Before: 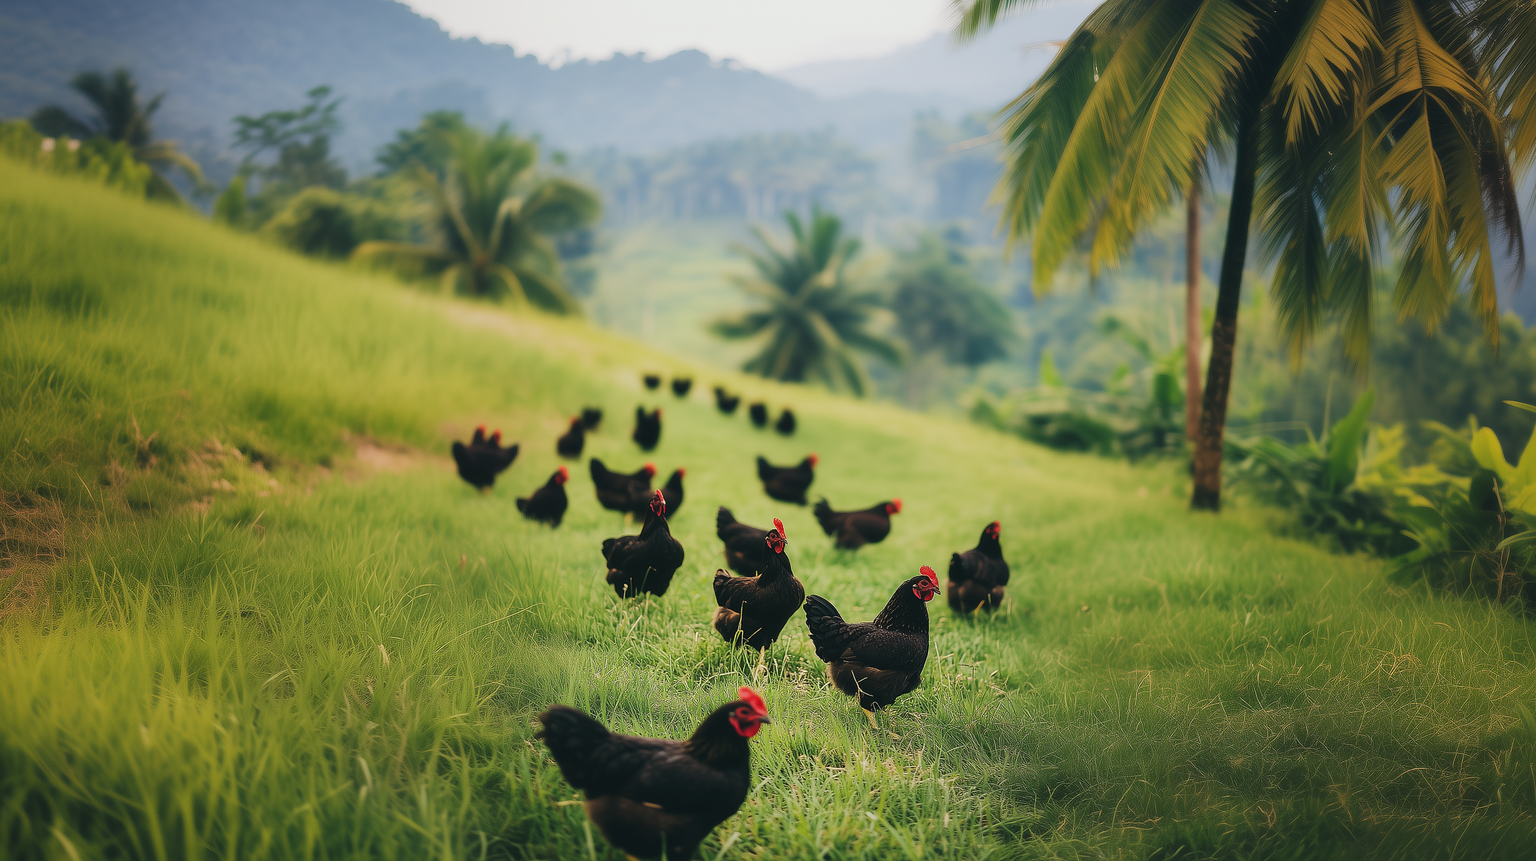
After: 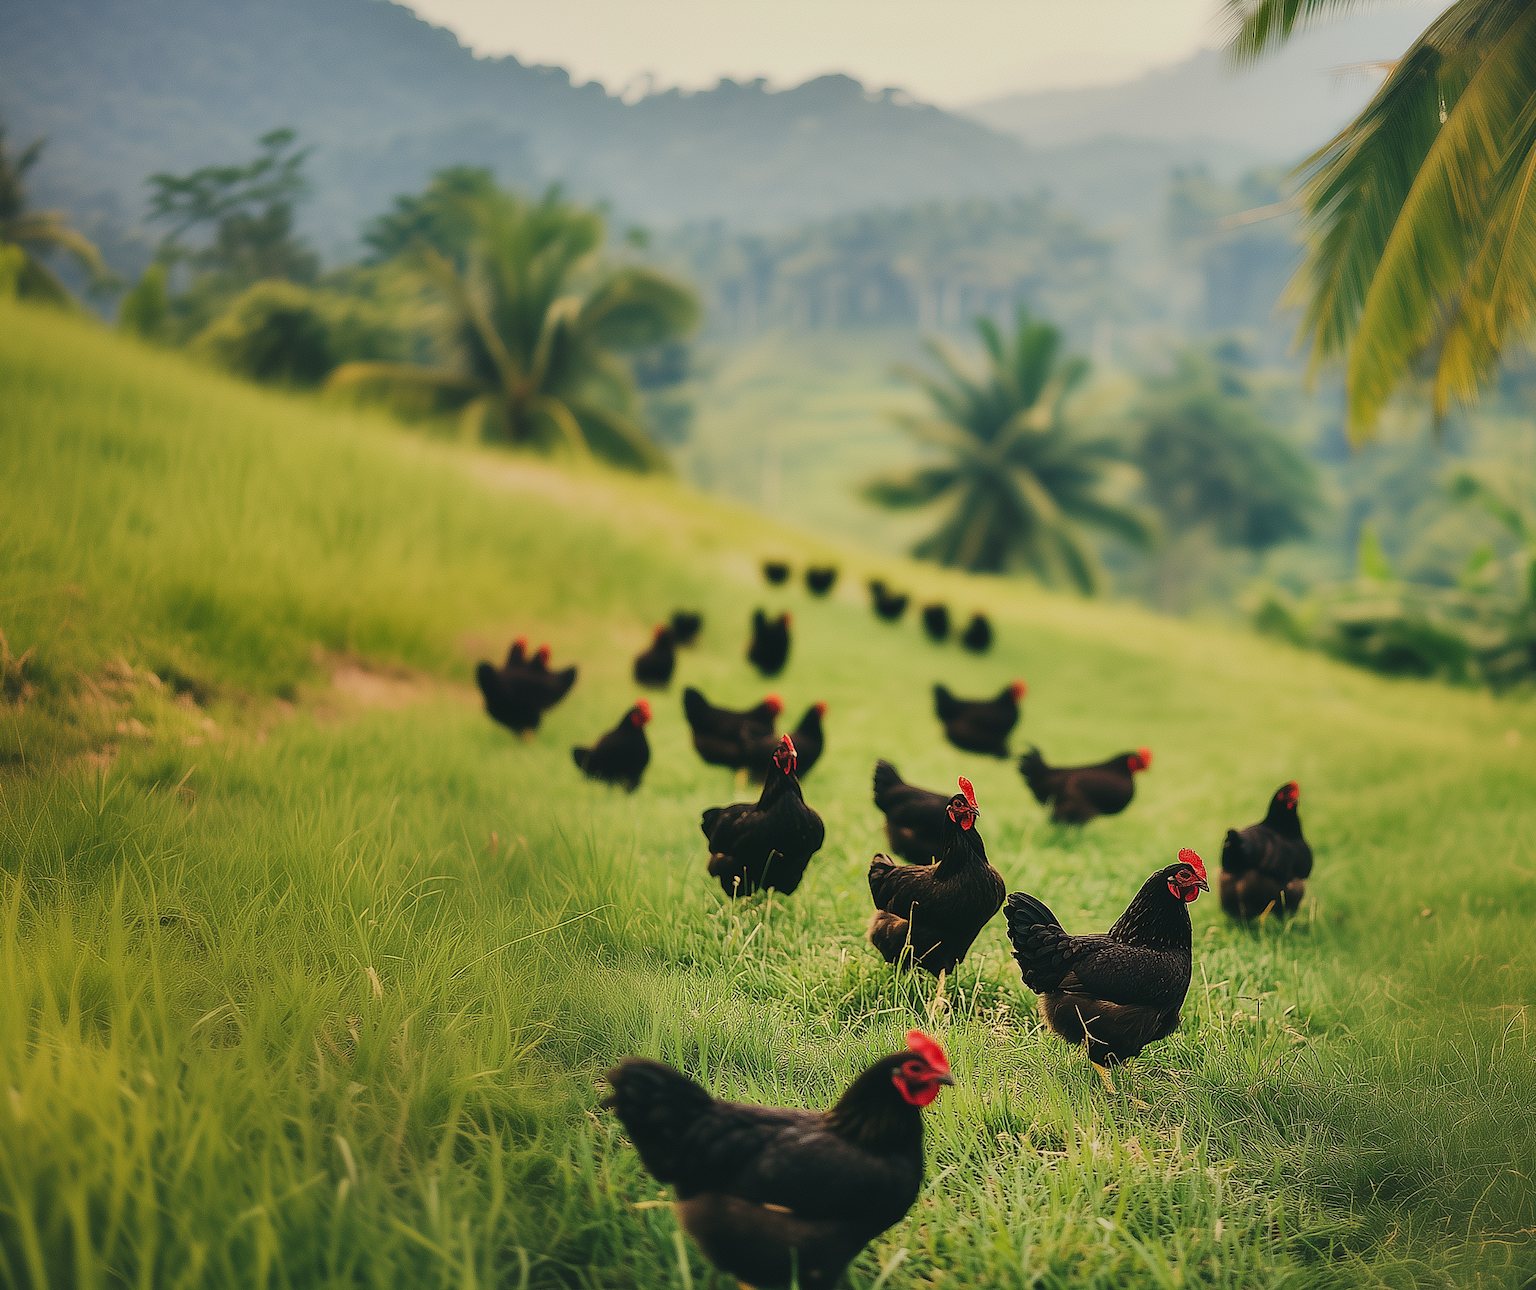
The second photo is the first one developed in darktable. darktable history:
crop and rotate: left 8.786%, right 24.548%
white balance: red 1.029, blue 0.92
shadows and highlights: shadows 43.71, white point adjustment -1.46, soften with gaussian
